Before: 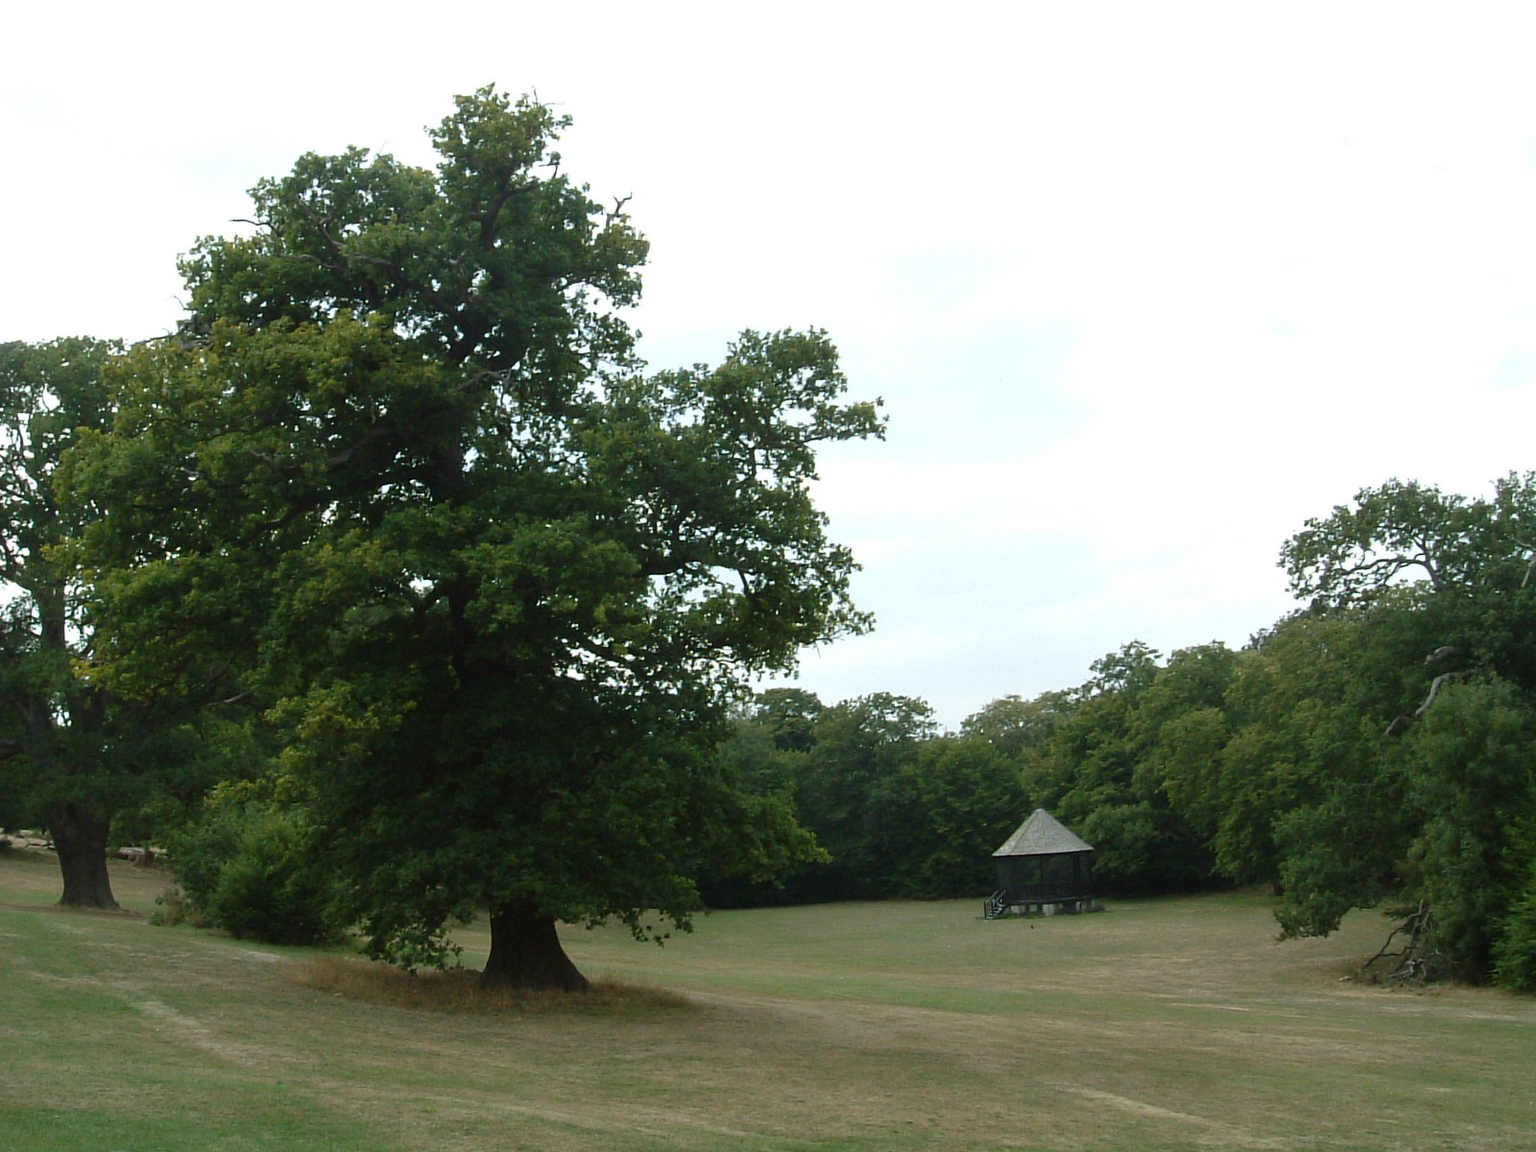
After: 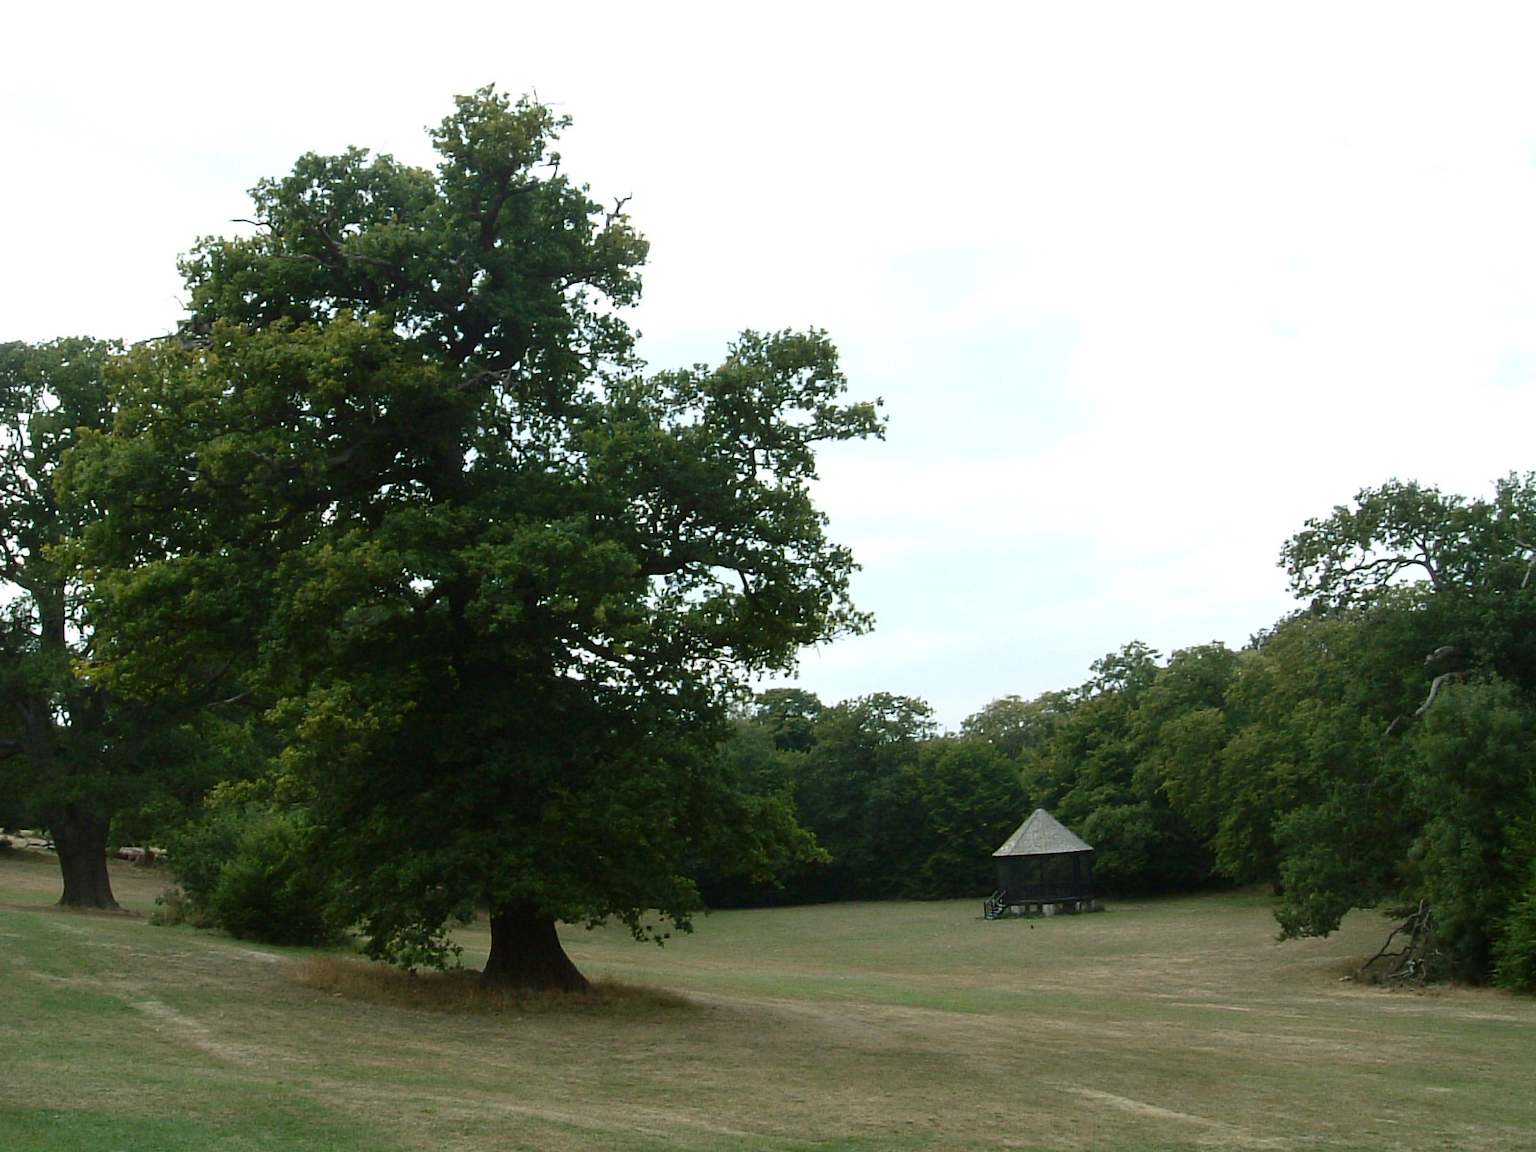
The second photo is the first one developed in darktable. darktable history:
contrast brightness saturation: contrast 0.143
